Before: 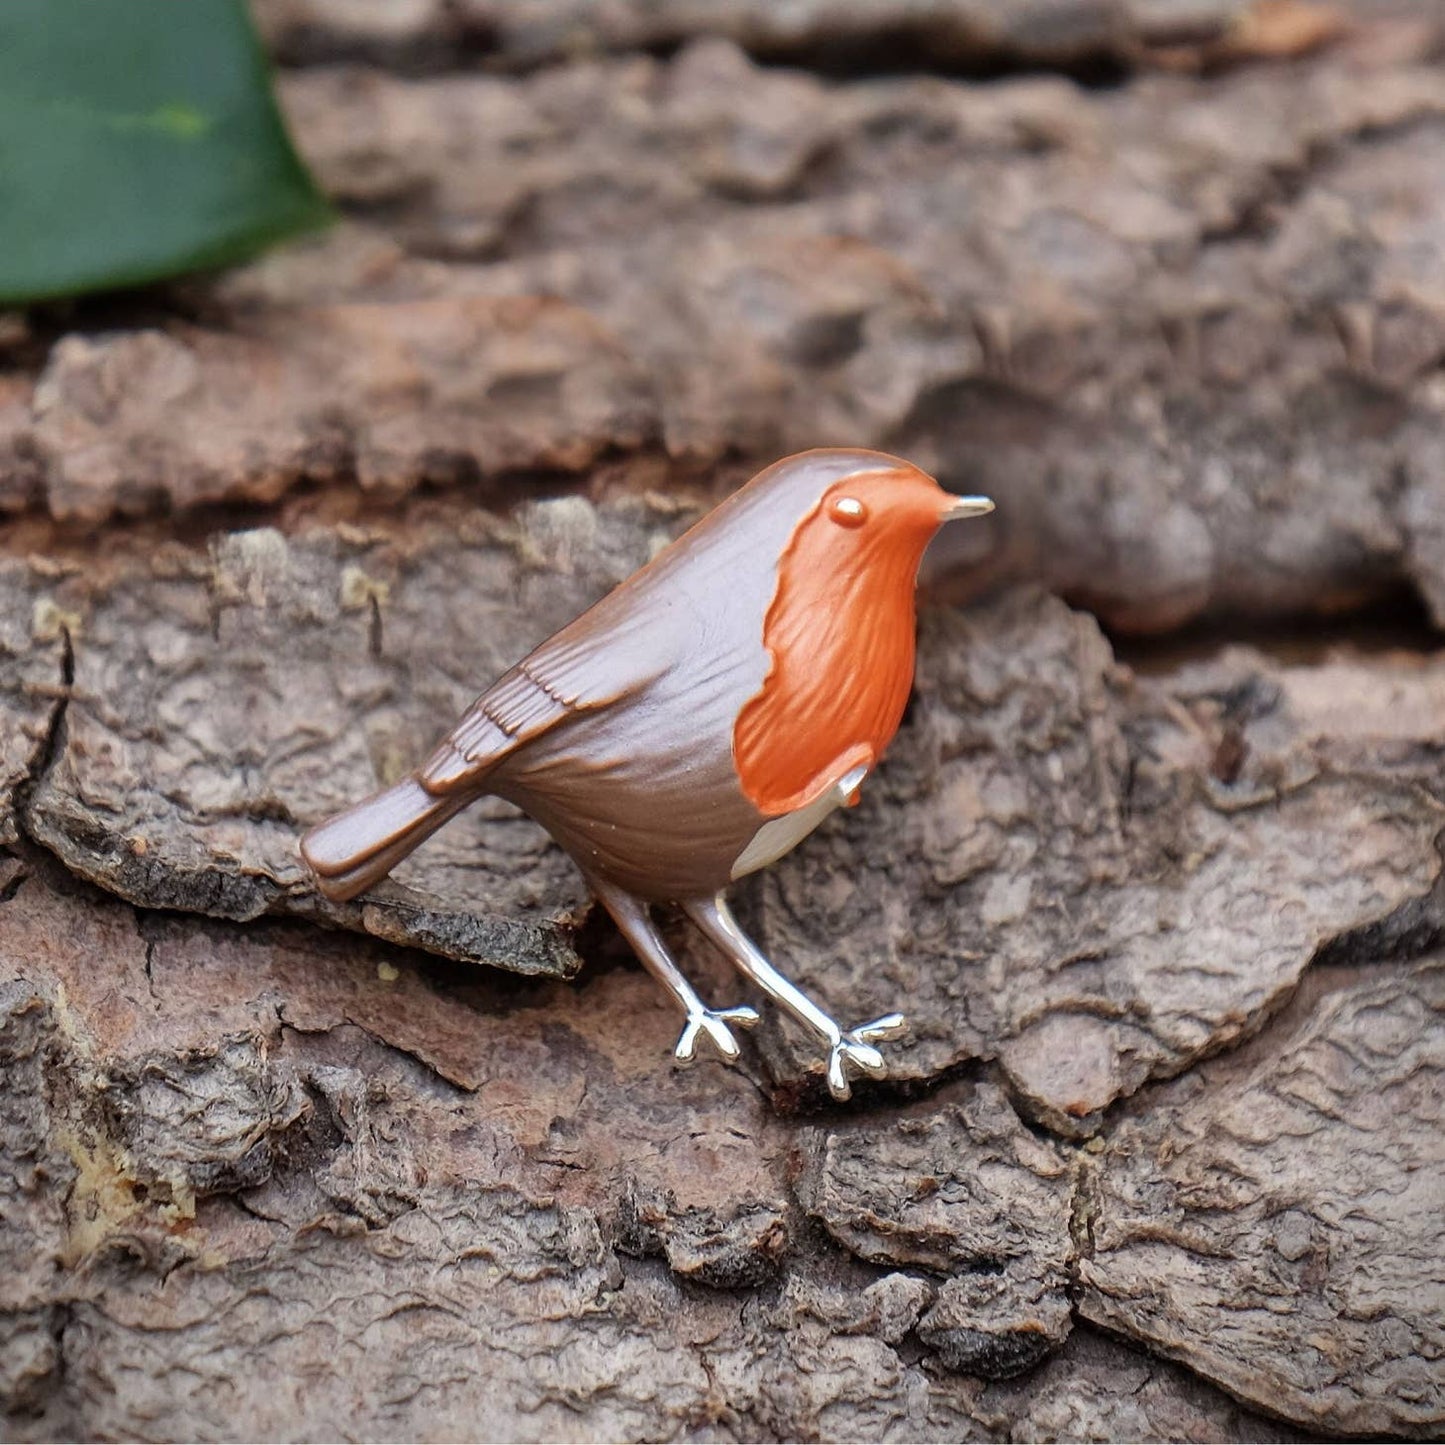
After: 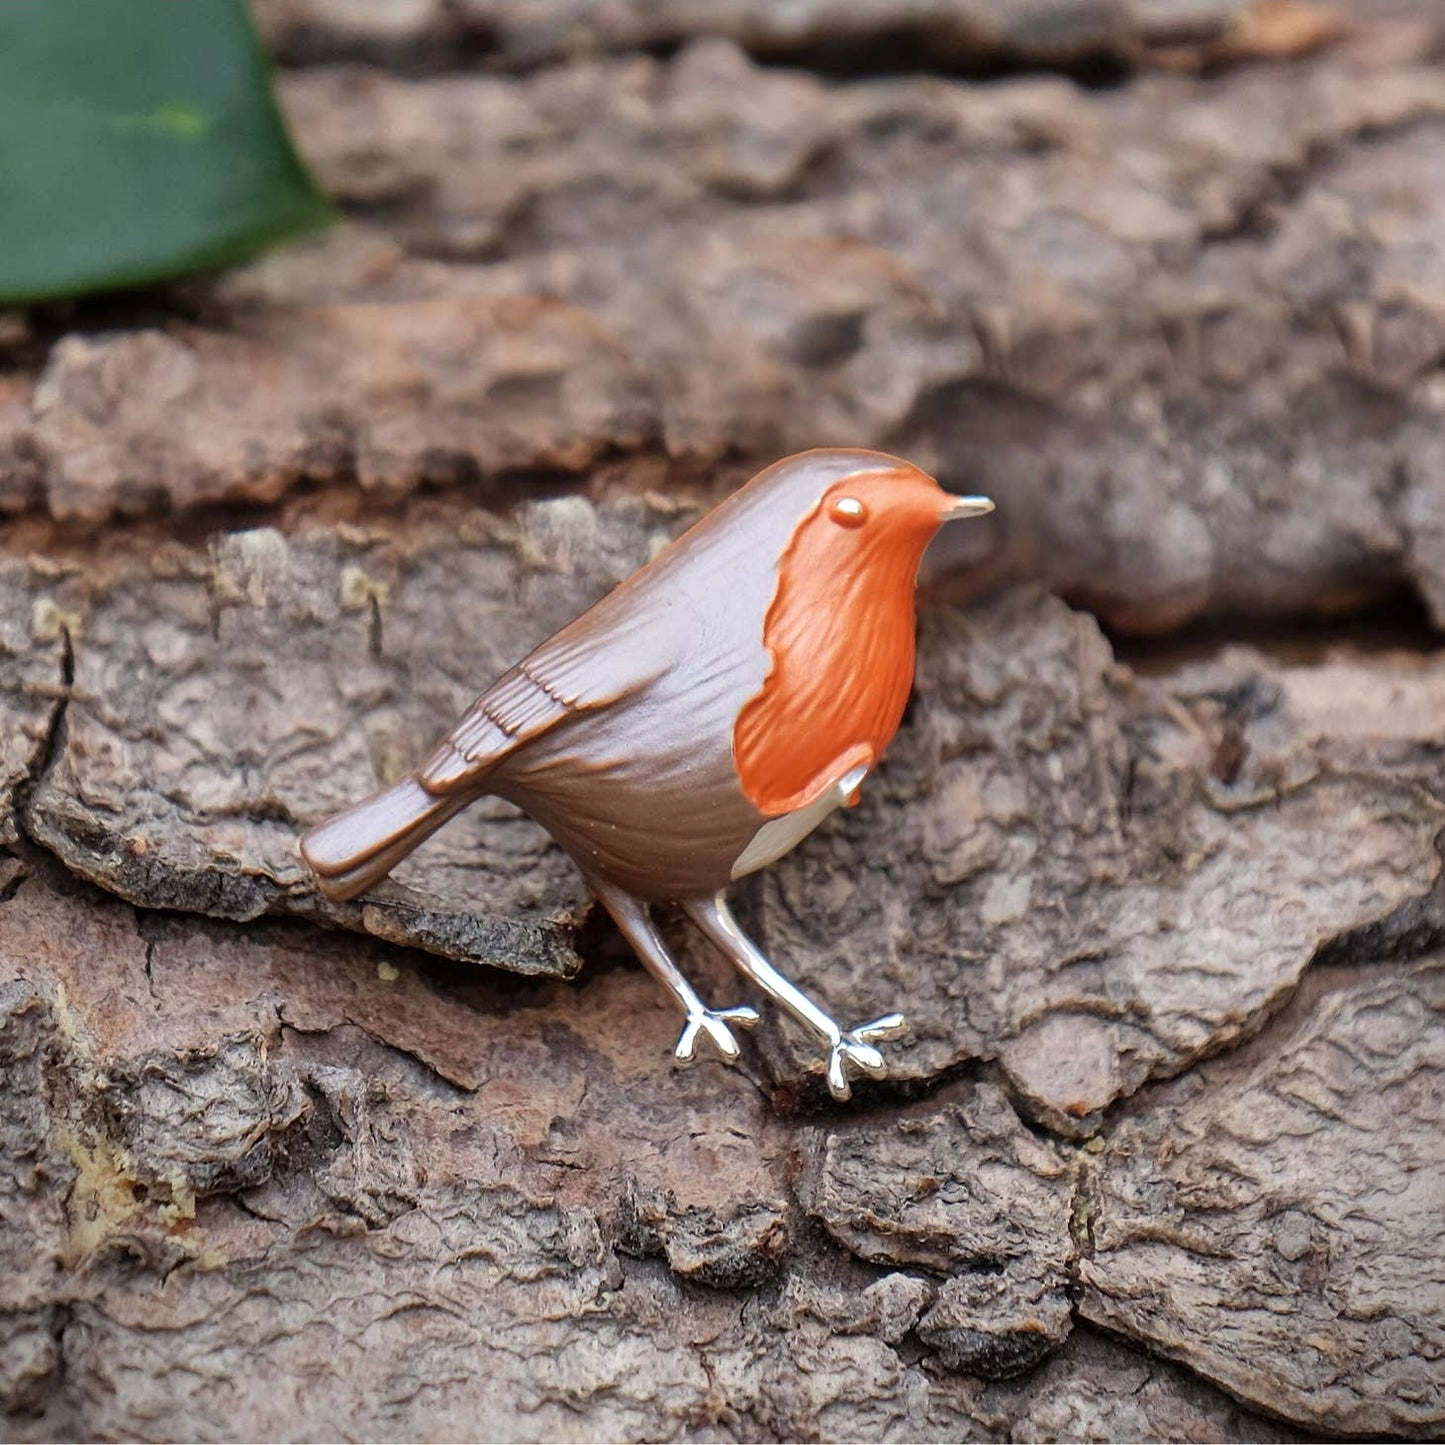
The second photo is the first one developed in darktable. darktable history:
exposure: exposure 0.074 EV, compensate exposure bias true, compensate highlight preservation false
